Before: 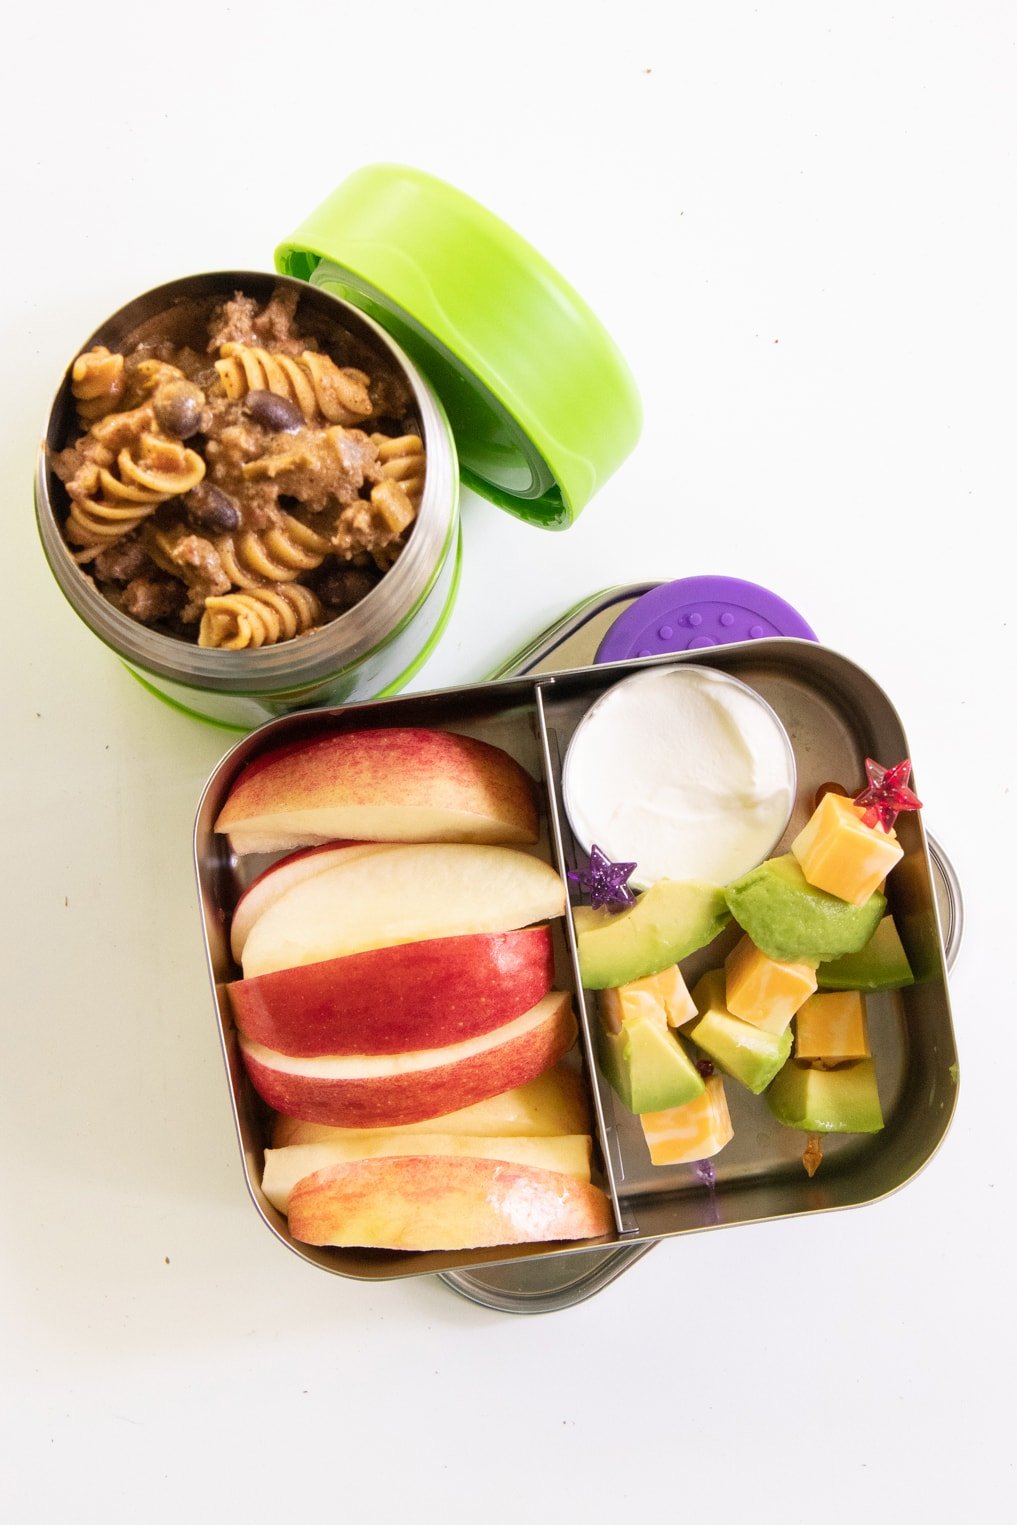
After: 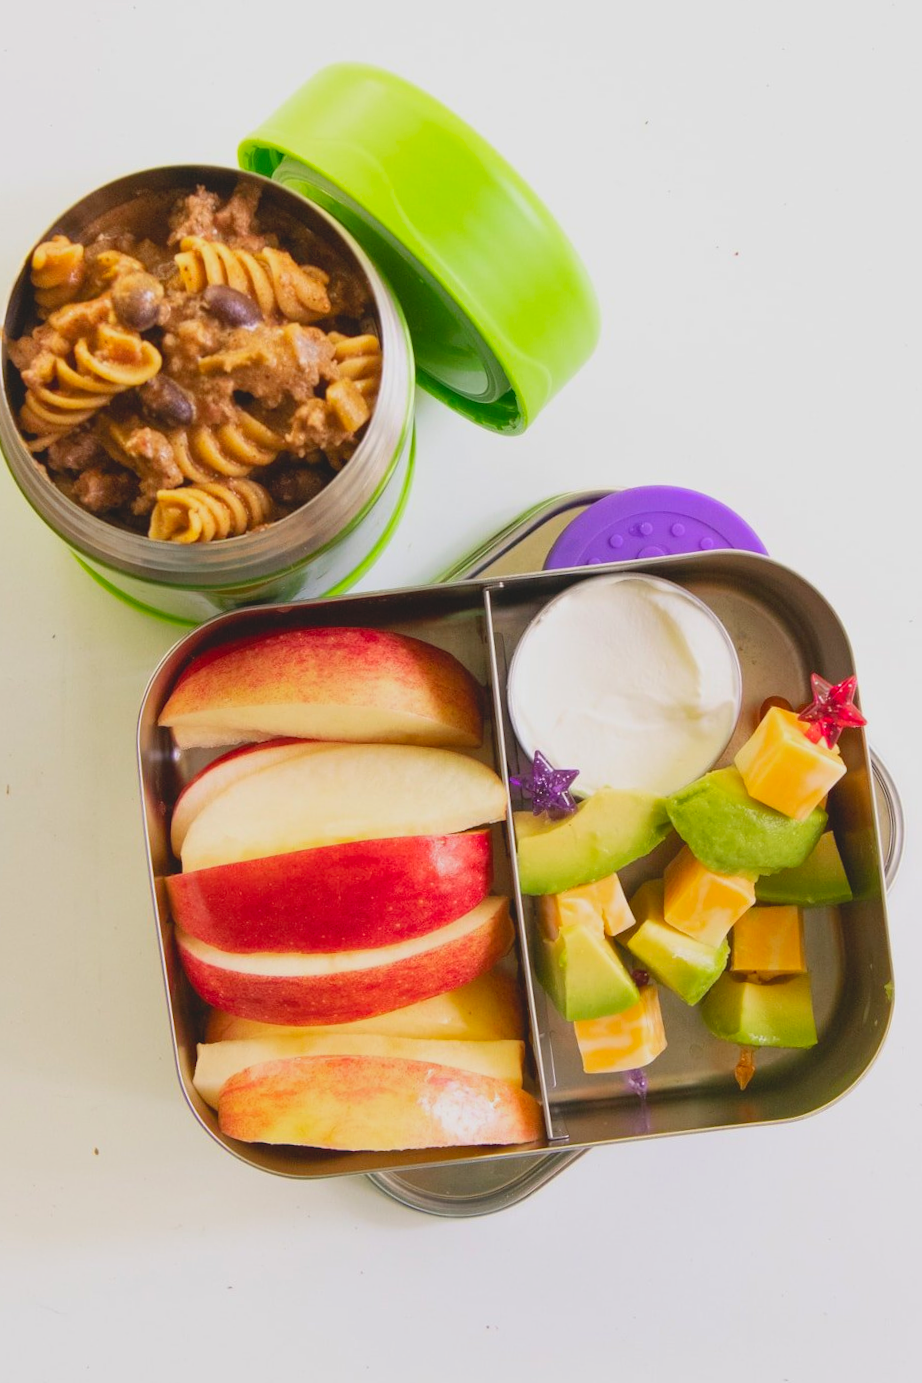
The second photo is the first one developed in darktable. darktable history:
contrast brightness saturation: contrast -0.19, saturation 0.19
crop and rotate: angle -1.96°, left 3.097%, top 4.154%, right 1.586%, bottom 0.529%
